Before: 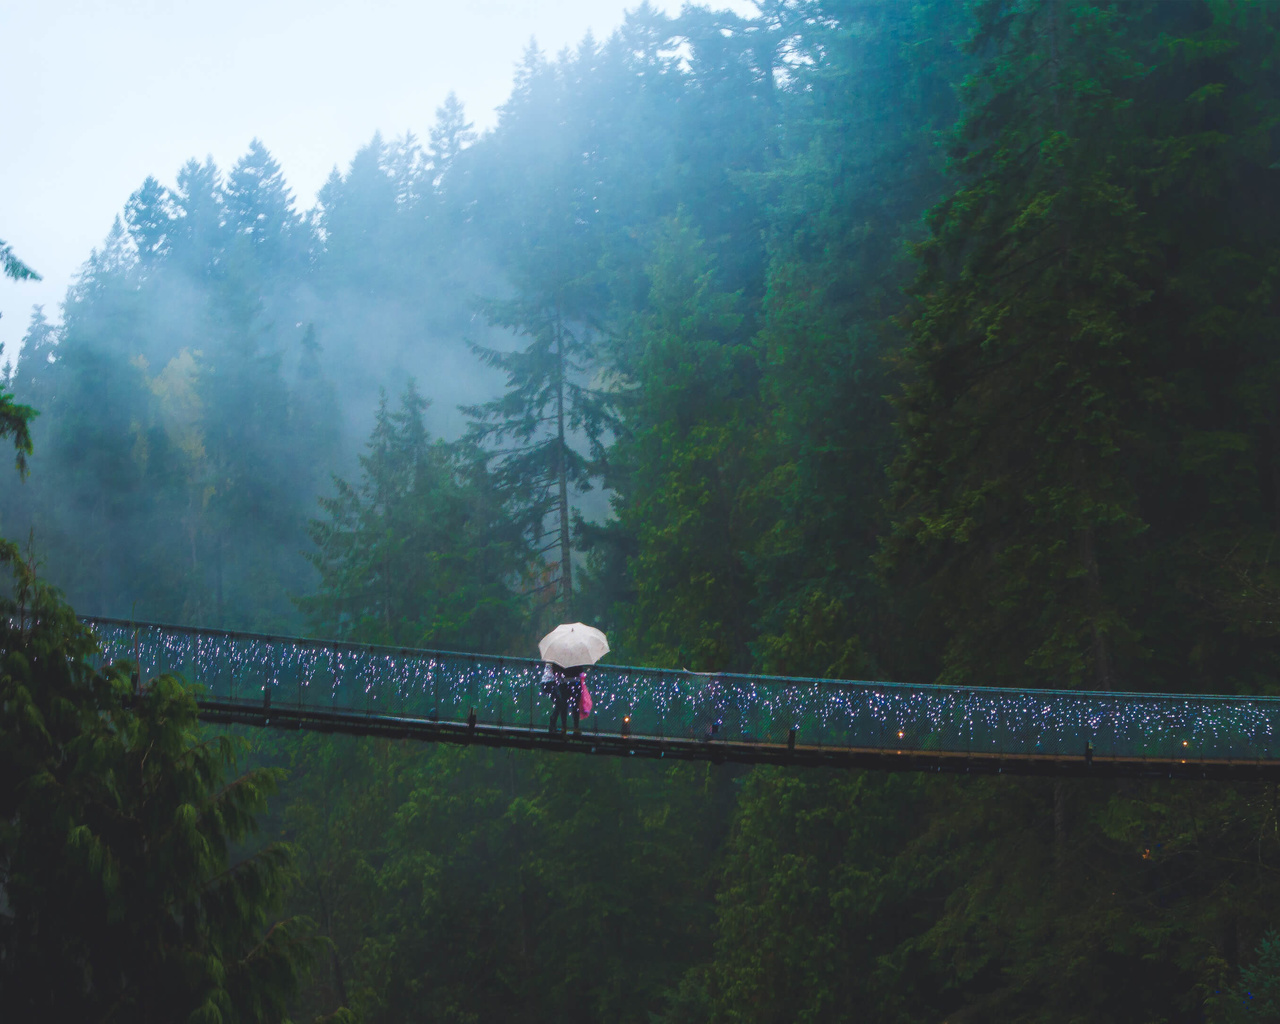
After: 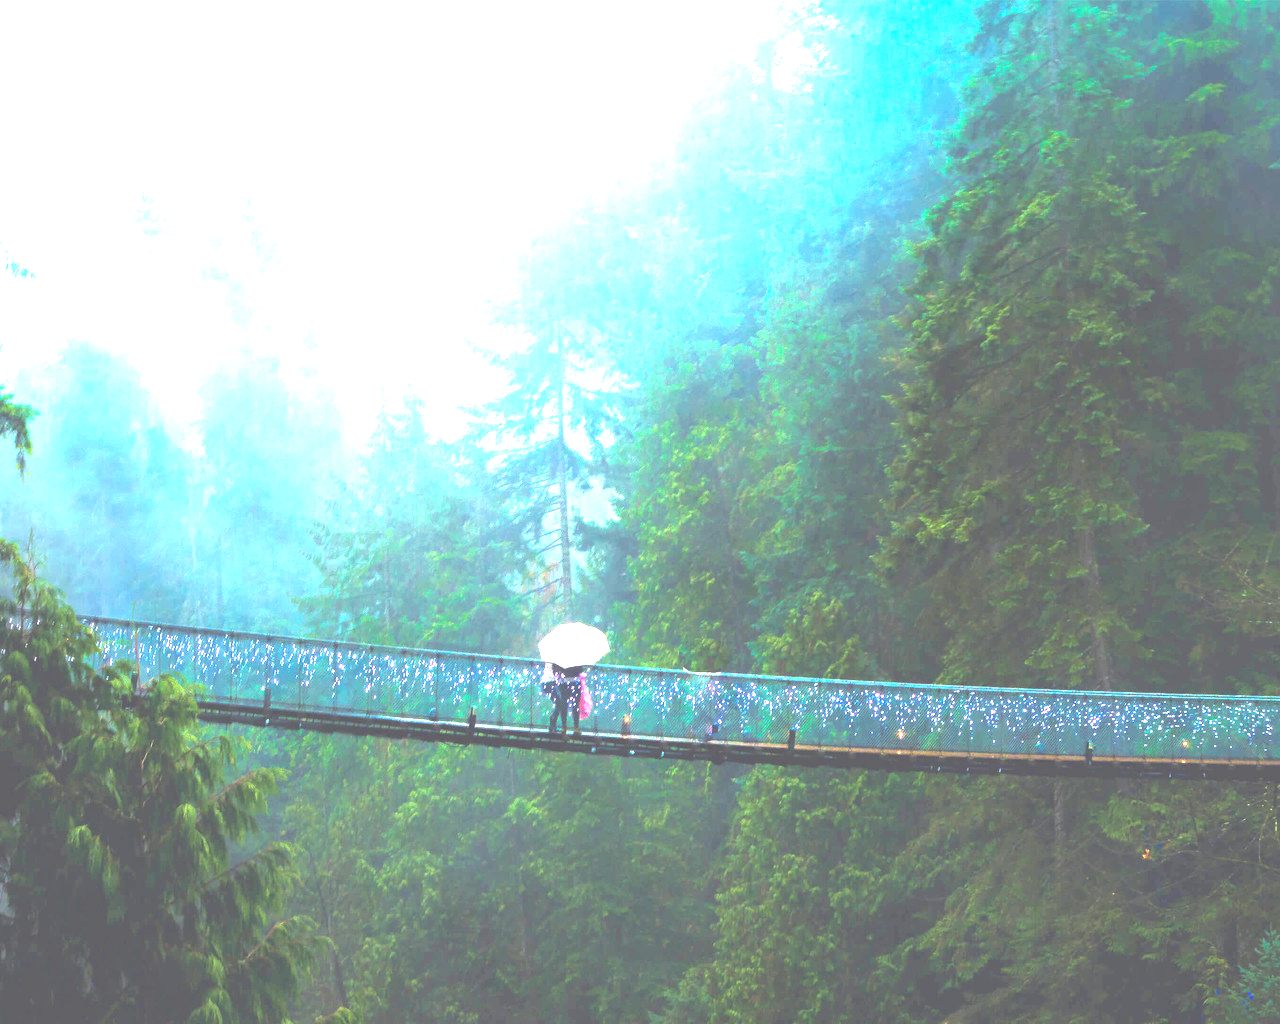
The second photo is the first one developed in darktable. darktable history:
exposure: exposure 3 EV, compensate highlight preservation false
